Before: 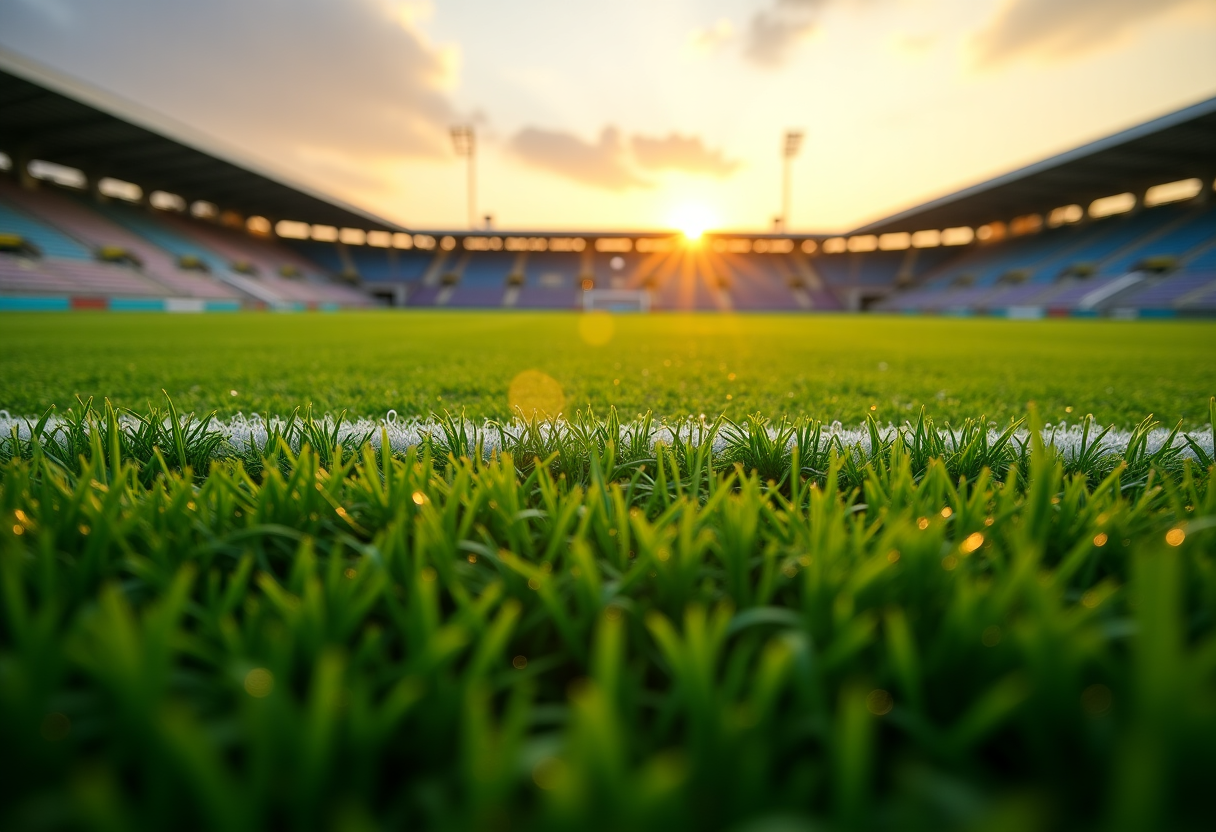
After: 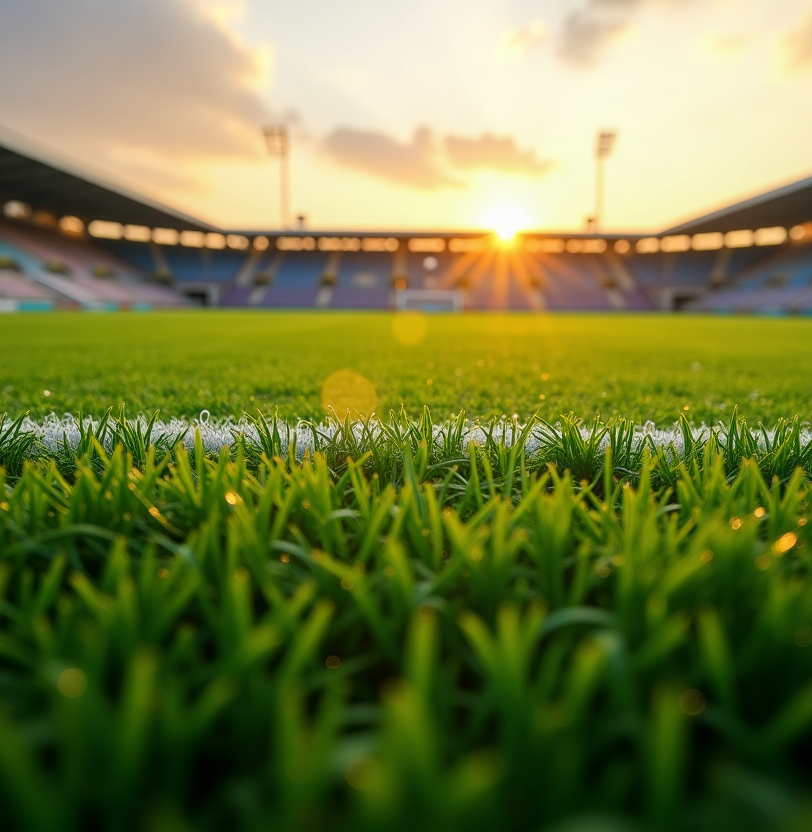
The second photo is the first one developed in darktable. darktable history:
local contrast: detail 109%
crop: left 15.413%, right 17.788%
levels: mode automatic
